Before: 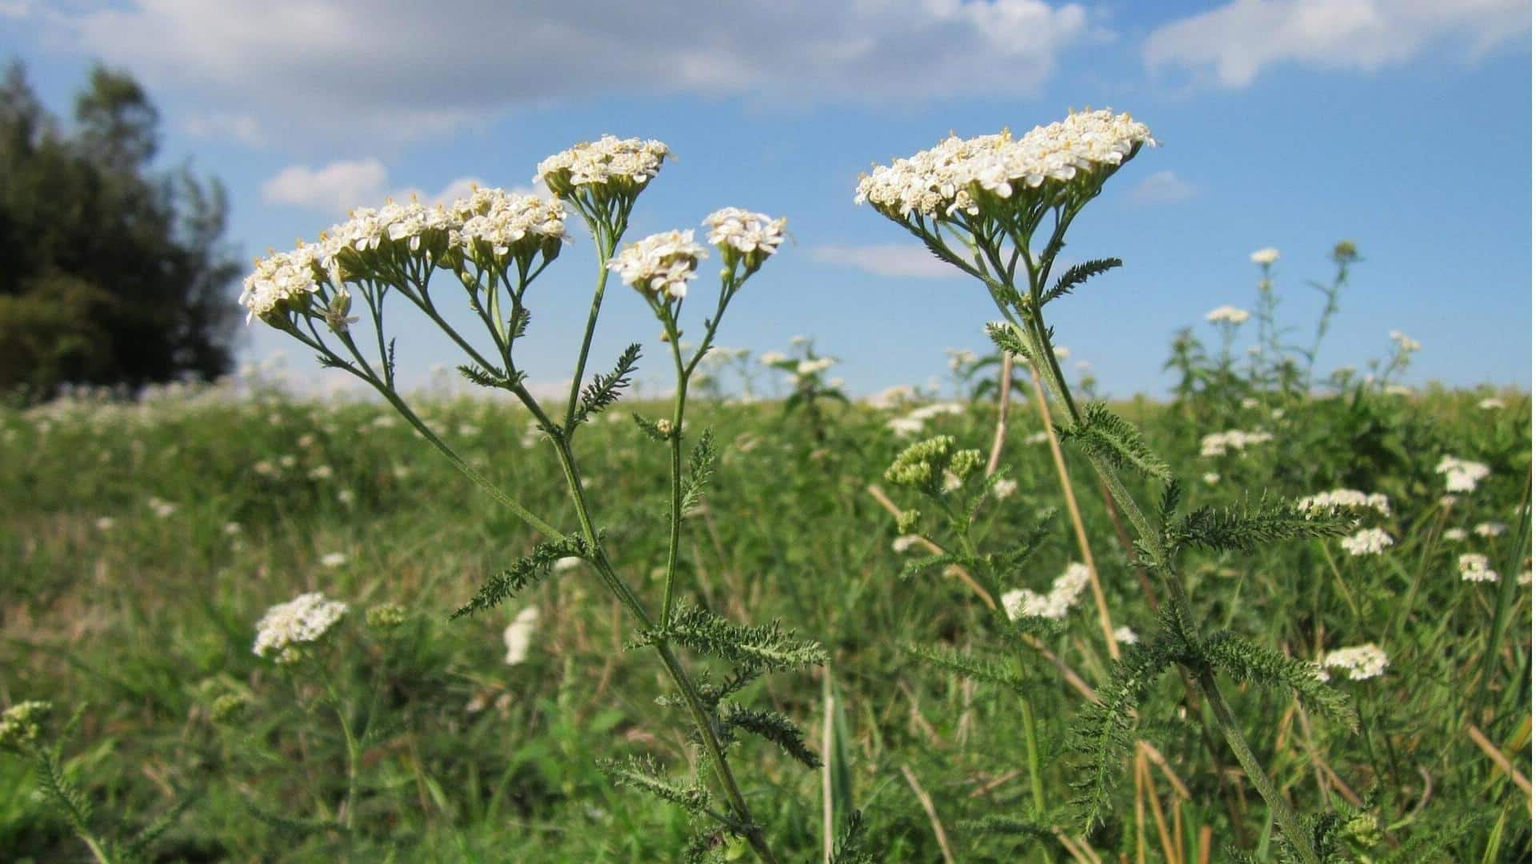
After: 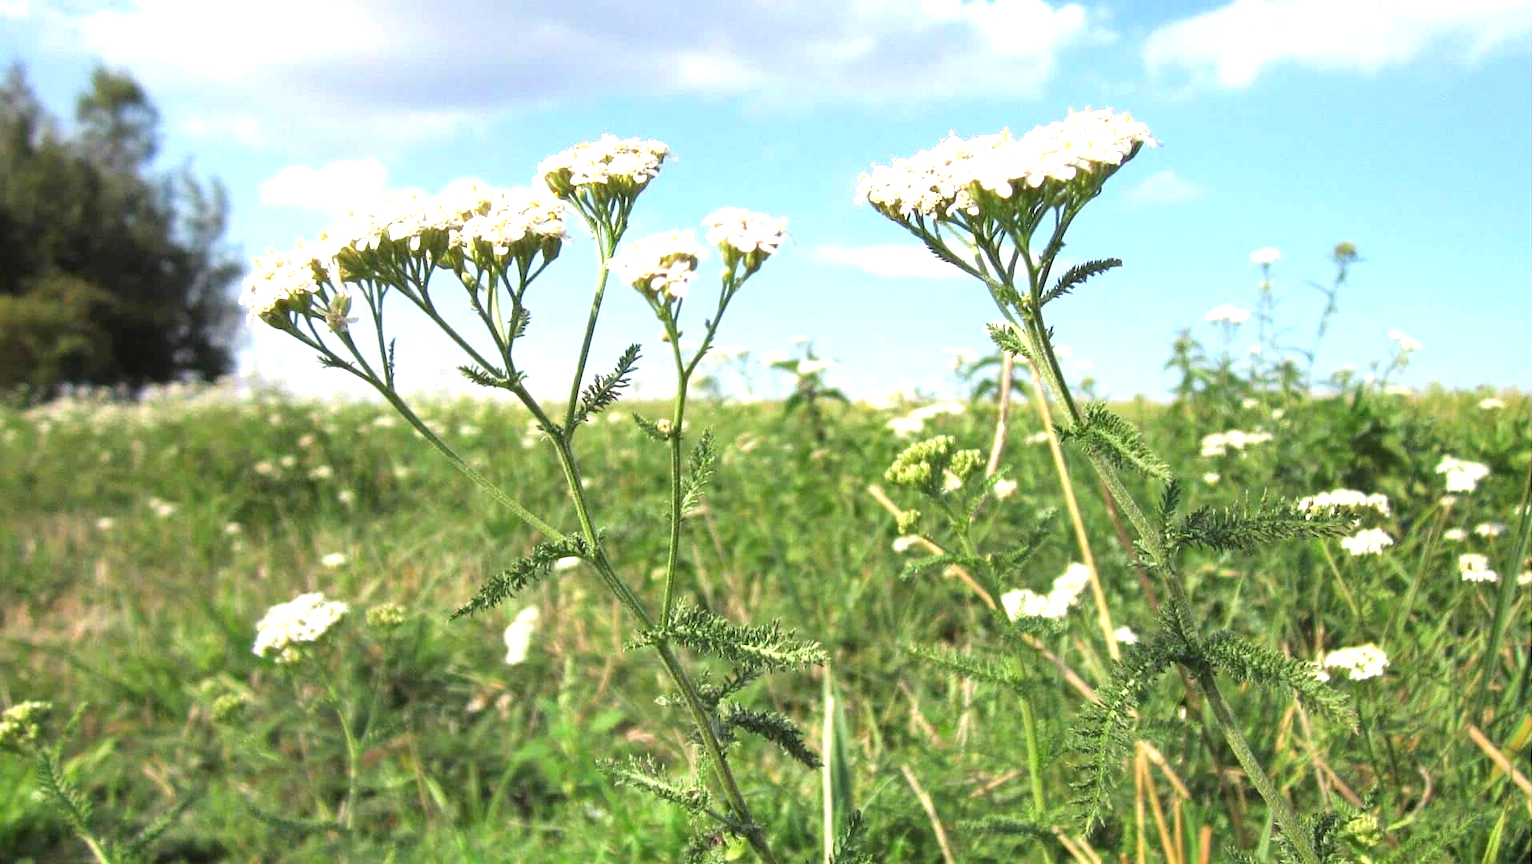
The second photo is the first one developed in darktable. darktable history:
exposure: exposure 1.211 EV, compensate highlight preservation false
